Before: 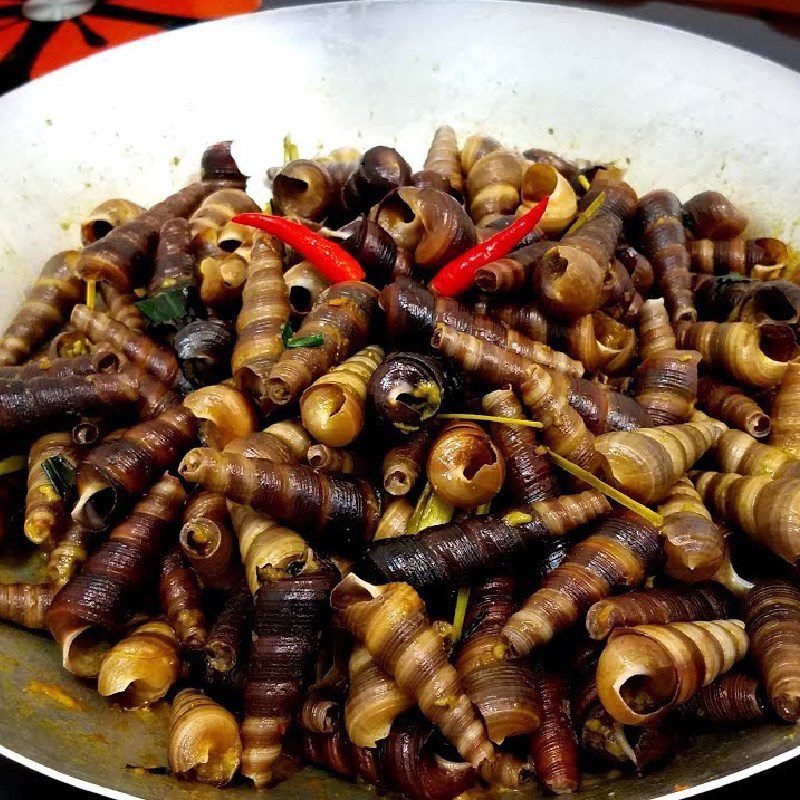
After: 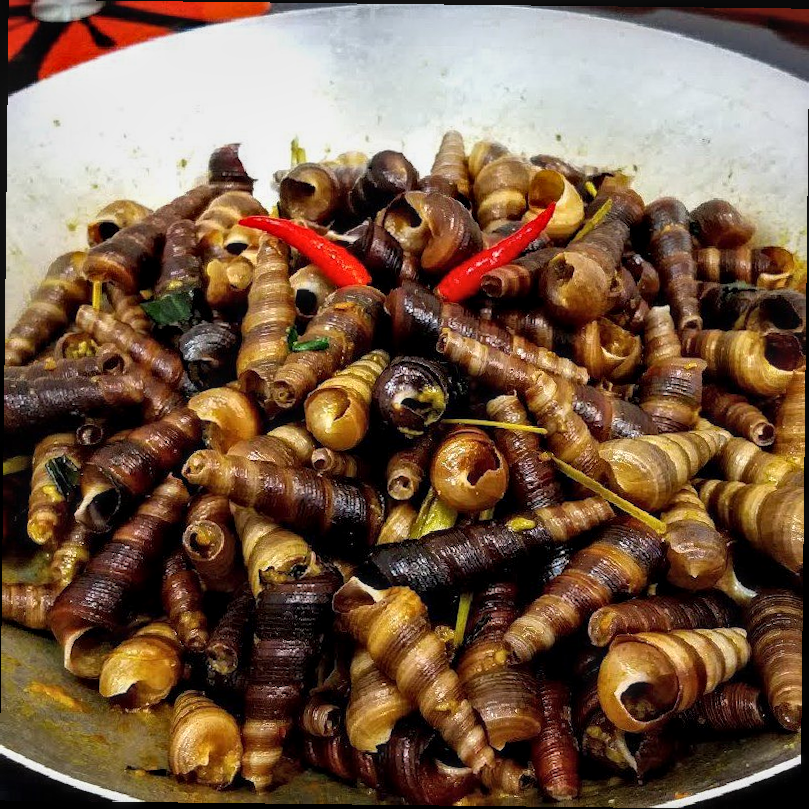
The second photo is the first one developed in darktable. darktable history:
crop and rotate: angle -0.659°
local contrast: on, module defaults
